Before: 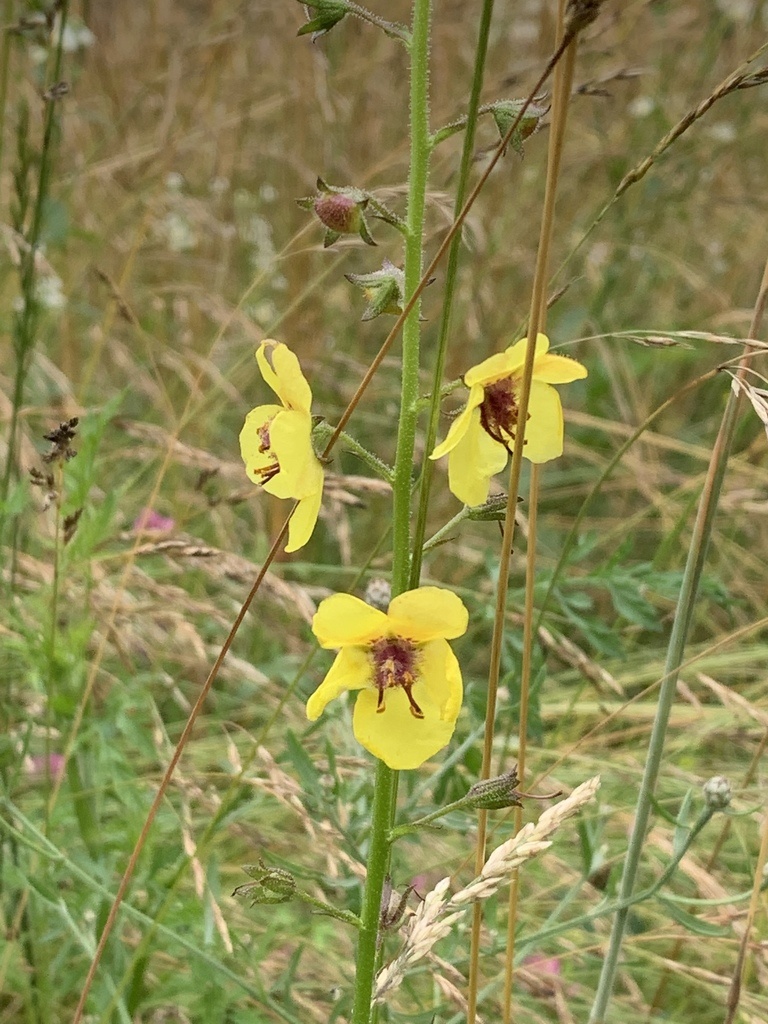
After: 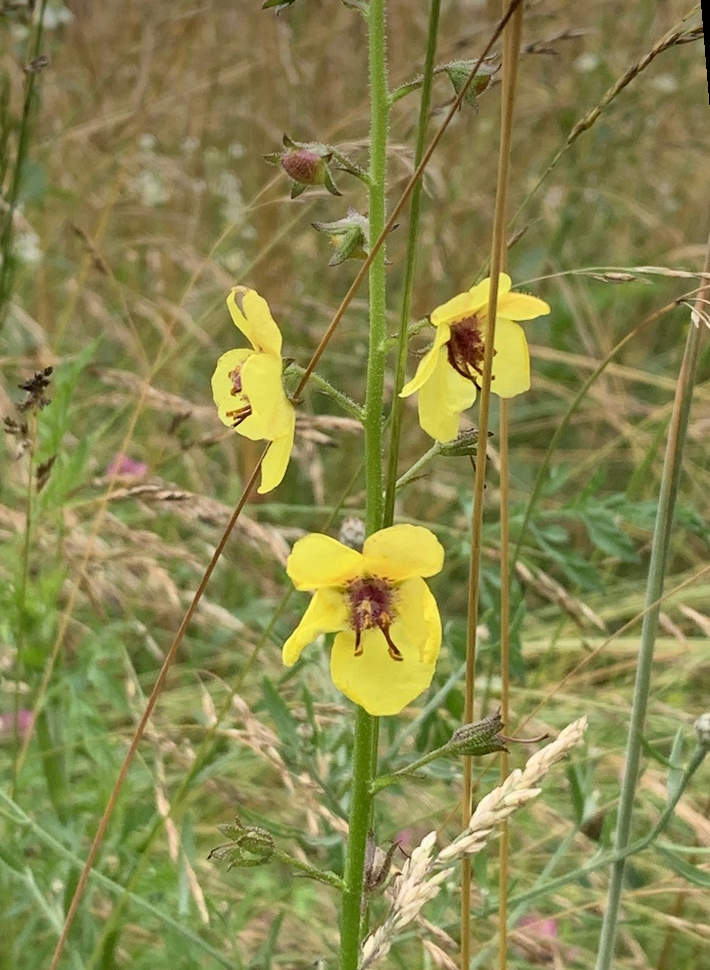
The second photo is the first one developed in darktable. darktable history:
shadows and highlights: white point adjustment 0.05, highlights color adjustment 55.9%, soften with gaussian
rotate and perspective: rotation -1.68°, lens shift (vertical) -0.146, crop left 0.049, crop right 0.912, crop top 0.032, crop bottom 0.96
